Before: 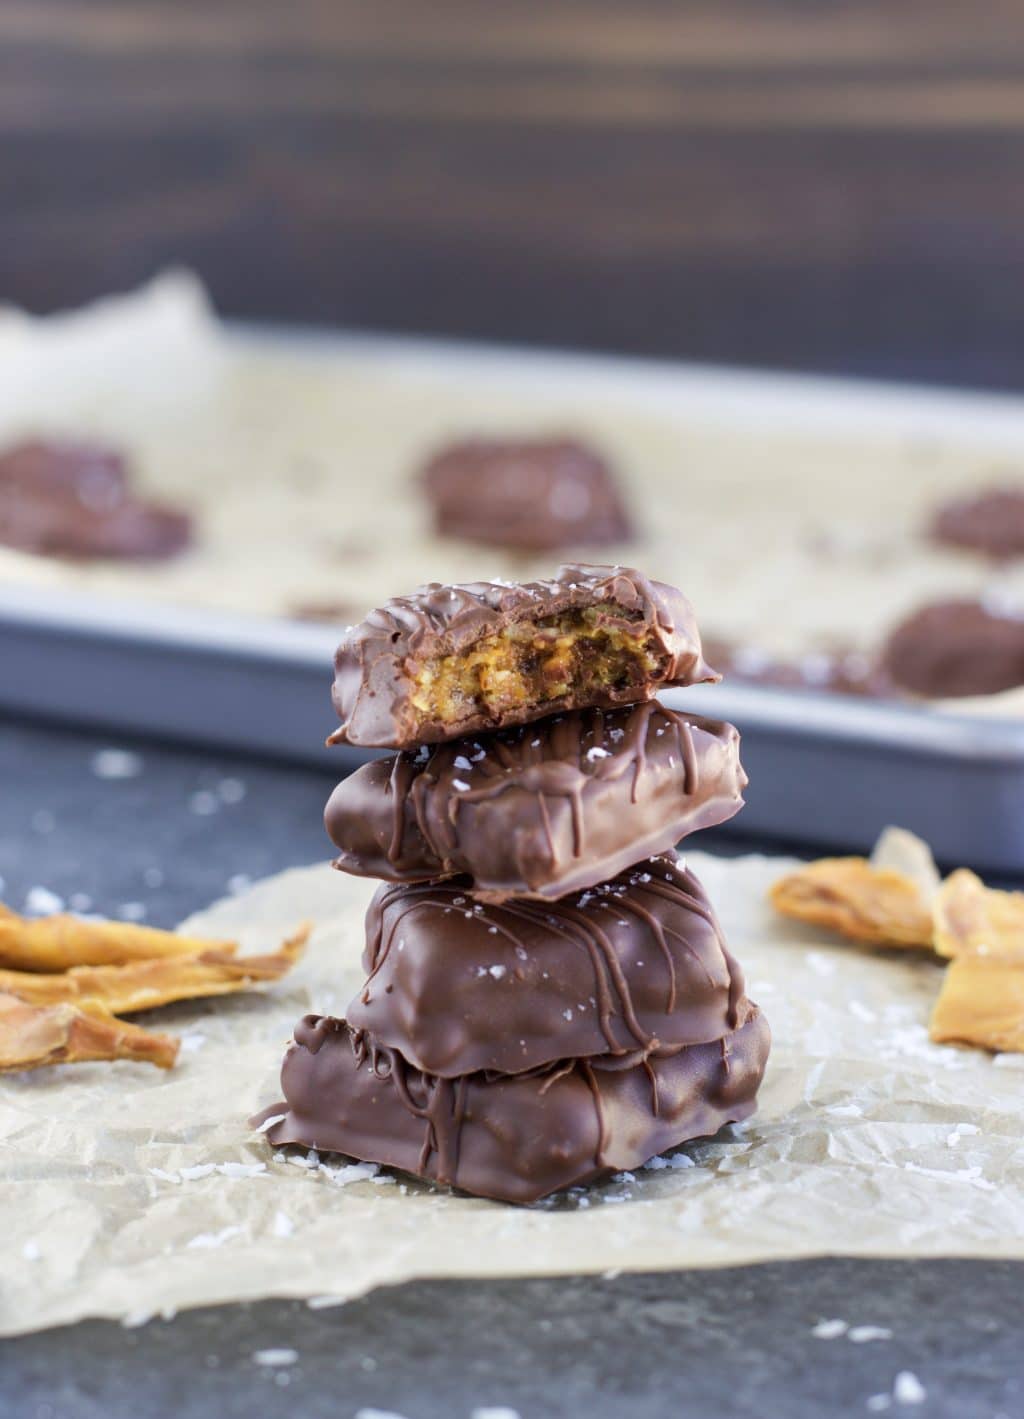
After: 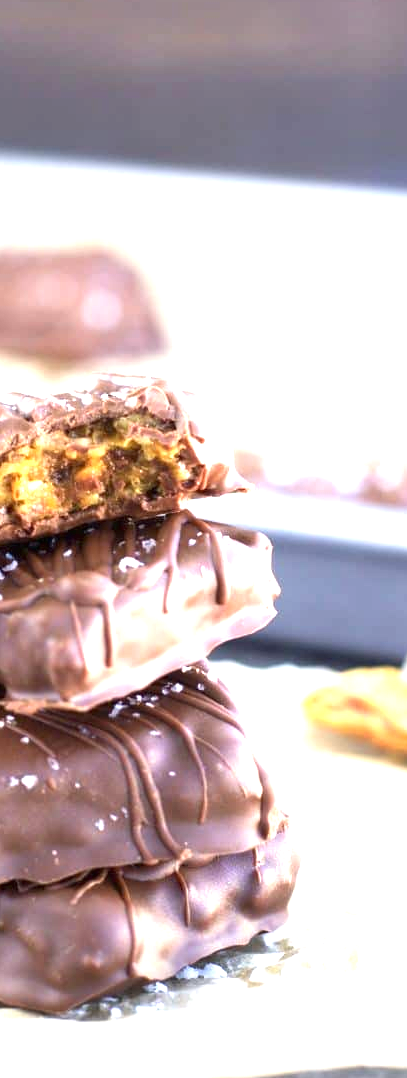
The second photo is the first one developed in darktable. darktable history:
exposure: black level correction 0, exposure 1.55 EV, compensate exposure bias true, compensate highlight preservation false
crop: left 45.721%, top 13.393%, right 14.118%, bottom 10.01%
color calibration: x 0.342, y 0.356, temperature 5122 K
